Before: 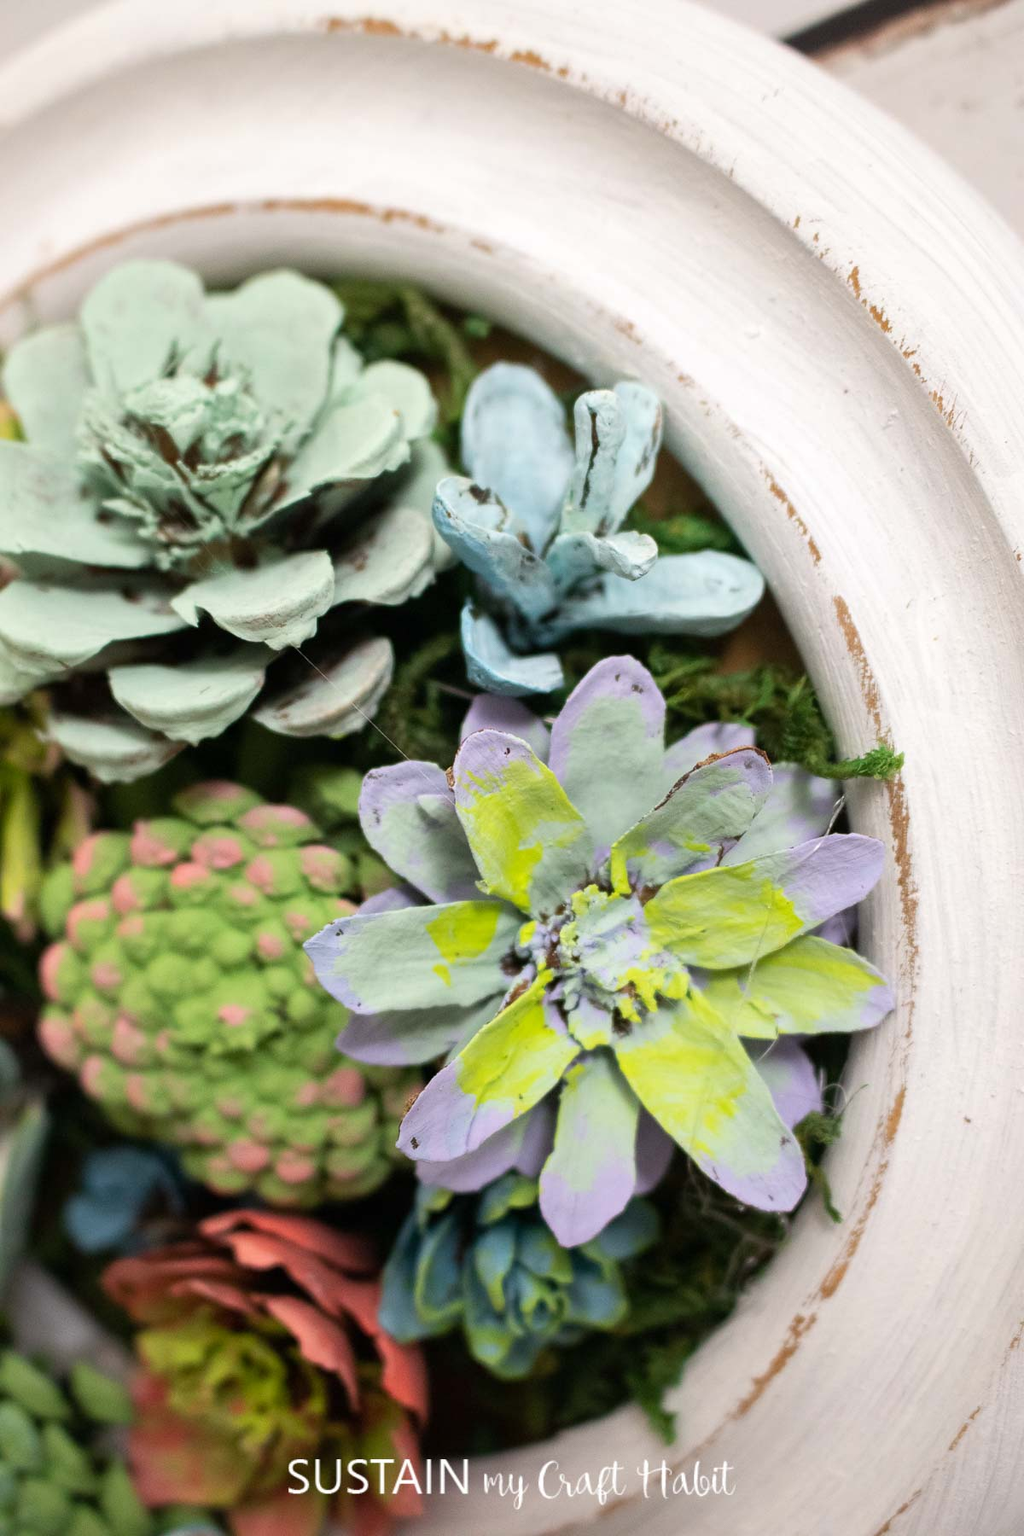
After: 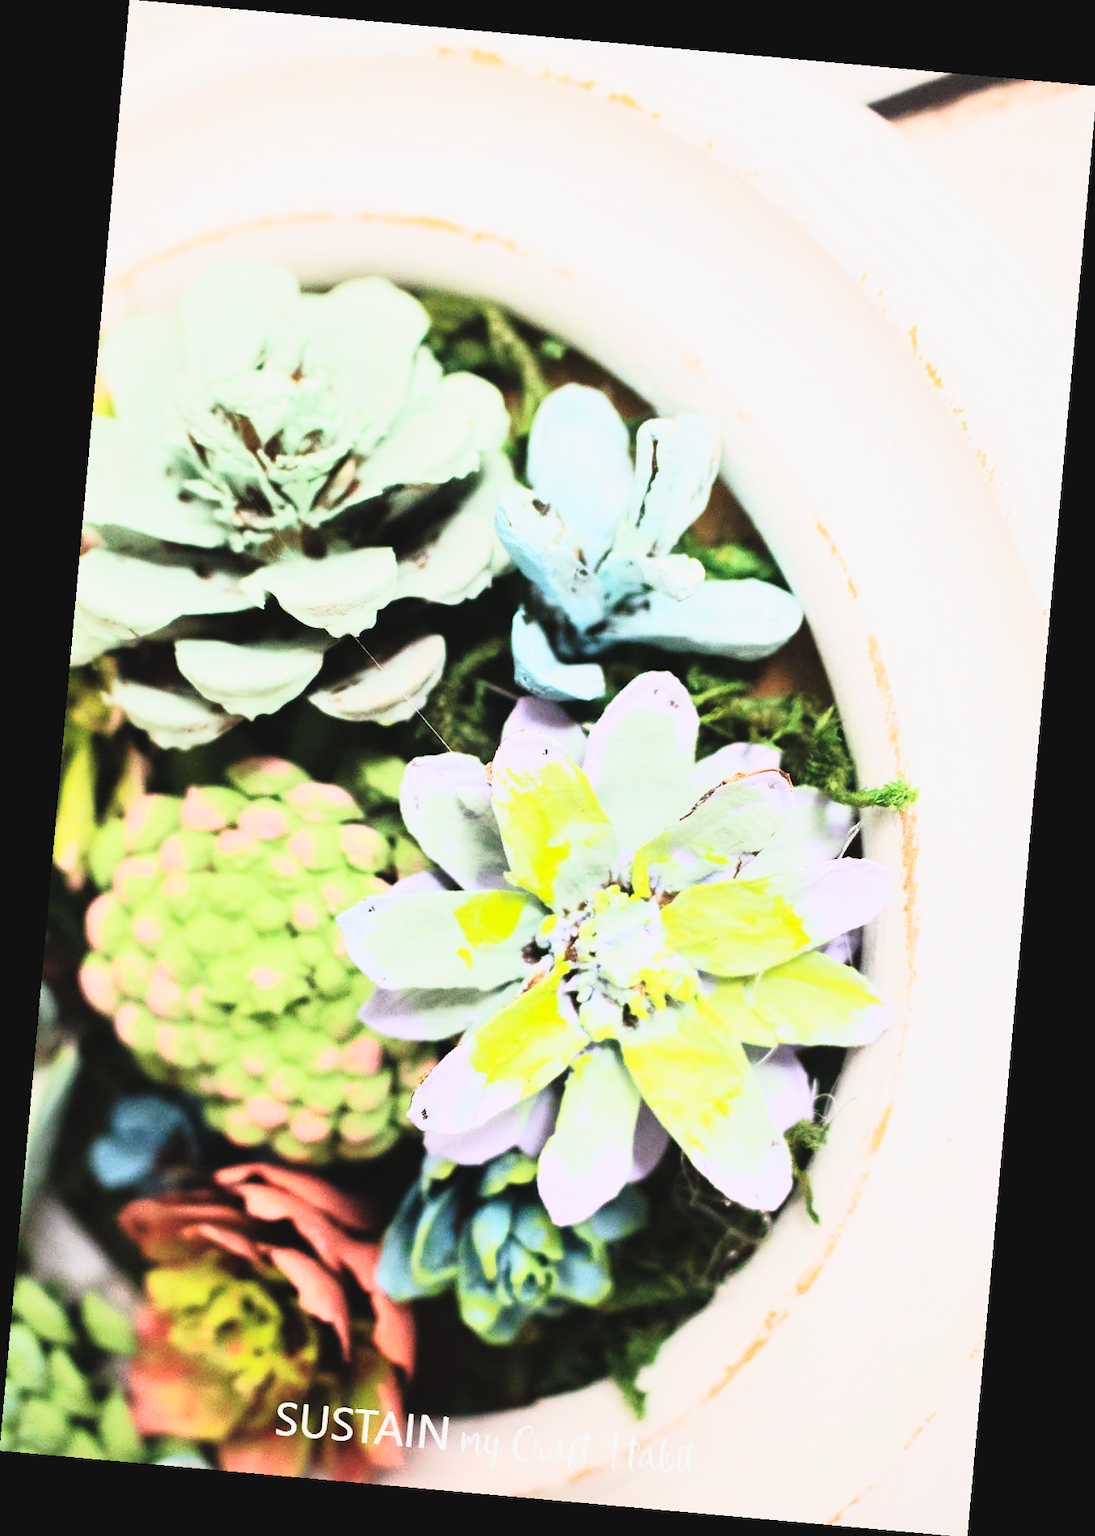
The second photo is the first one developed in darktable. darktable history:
rotate and perspective: rotation 5.12°, automatic cropping off
base curve: curves: ch0 [(0, 0) (0.036, 0.025) (0.121, 0.166) (0.206, 0.329) (0.605, 0.79) (1, 1)], preserve colors none
tone curve: curves: ch0 [(0, 0.052) (0.207, 0.35) (0.392, 0.592) (0.54, 0.803) (0.725, 0.922) (0.99, 0.974)], color space Lab, independent channels, preserve colors none
